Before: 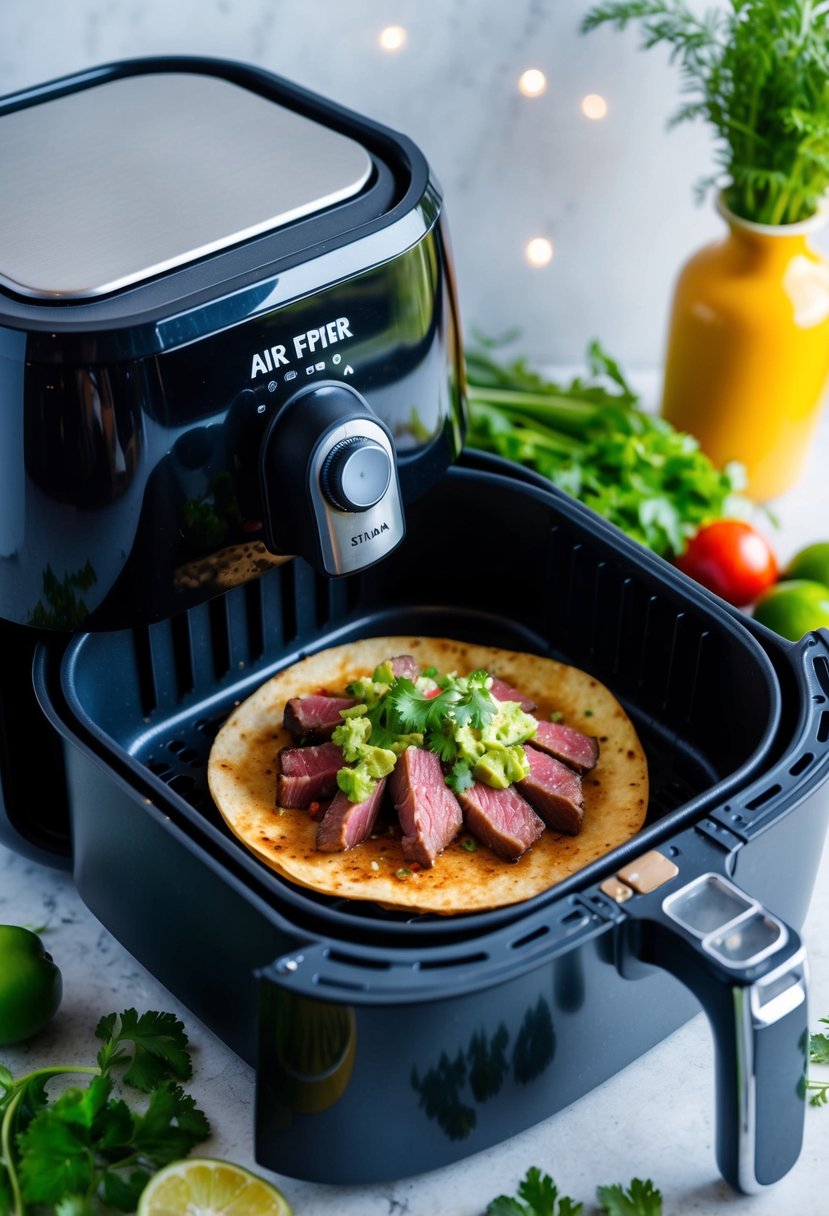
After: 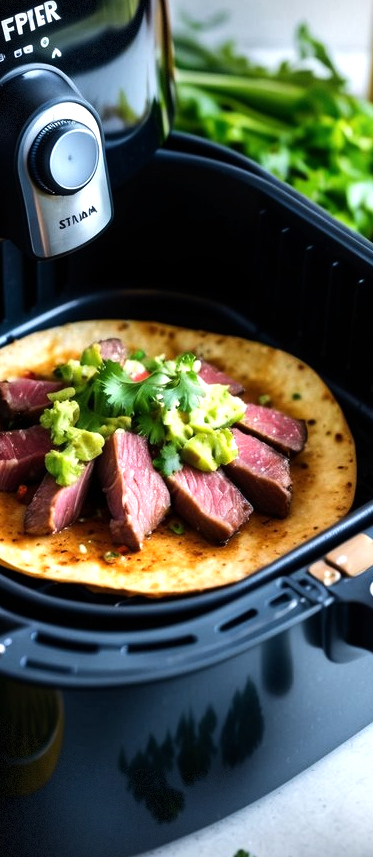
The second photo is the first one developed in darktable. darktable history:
crop: left 35.275%, top 26.119%, right 19.698%, bottom 3.347%
tone equalizer: -8 EV -0.735 EV, -7 EV -0.732 EV, -6 EV -0.561 EV, -5 EV -0.388 EV, -3 EV 0.367 EV, -2 EV 0.6 EV, -1 EV 0.685 EV, +0 EV 0.749 EV, edges refinement/feathering 500, mask exposure compensation -1.57 EV, preserve details no
vignetting: dithering 8-bit output
